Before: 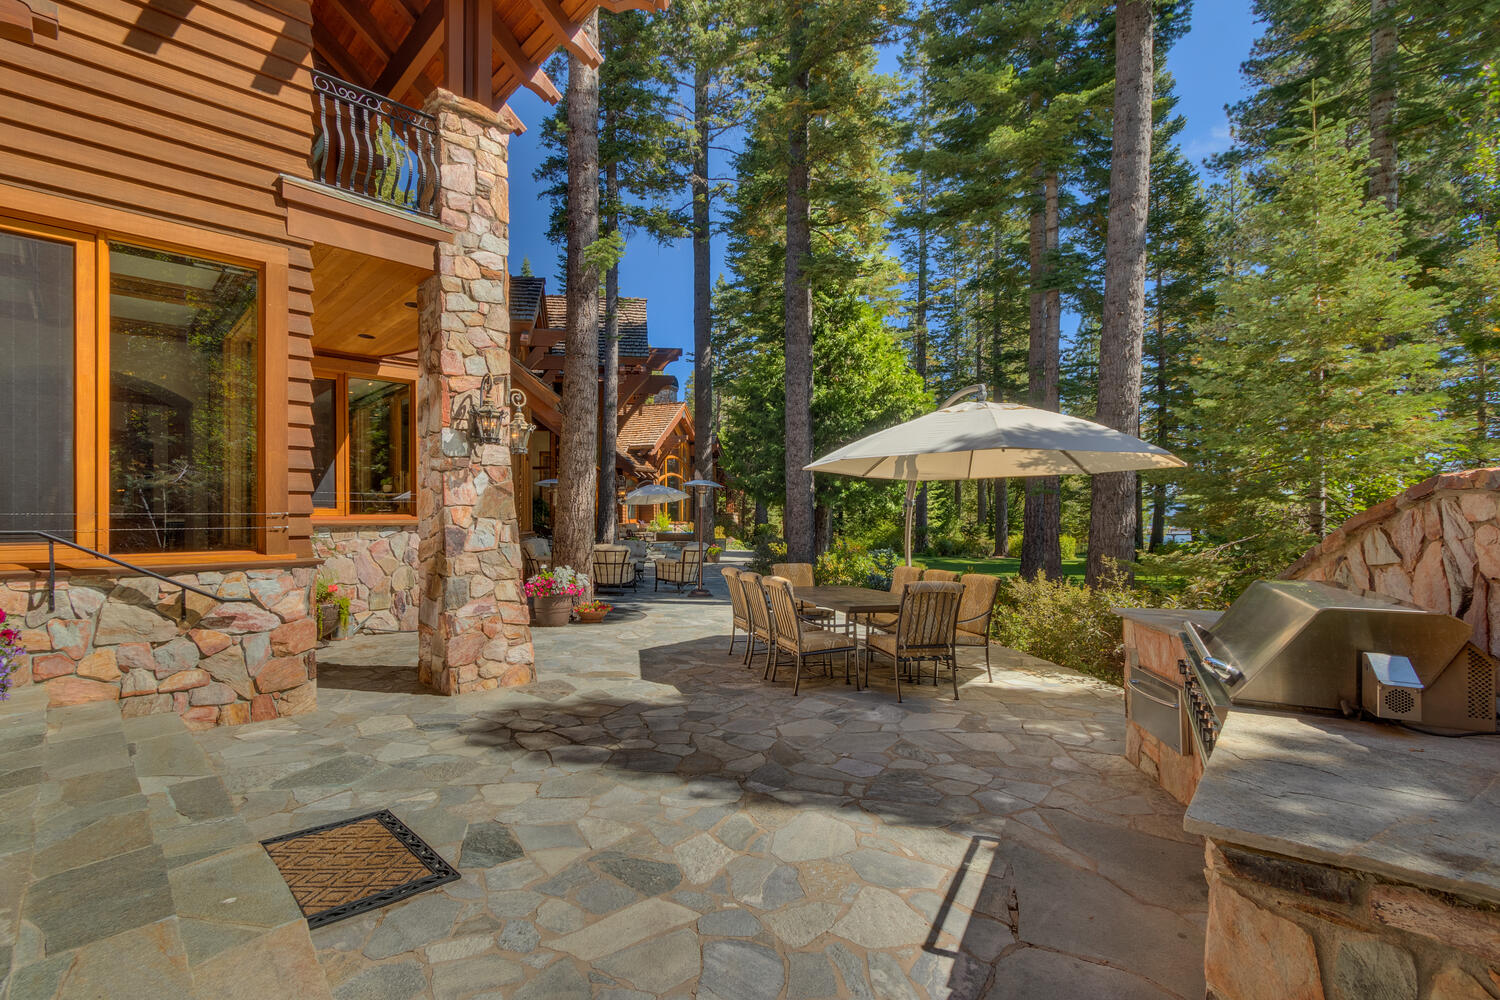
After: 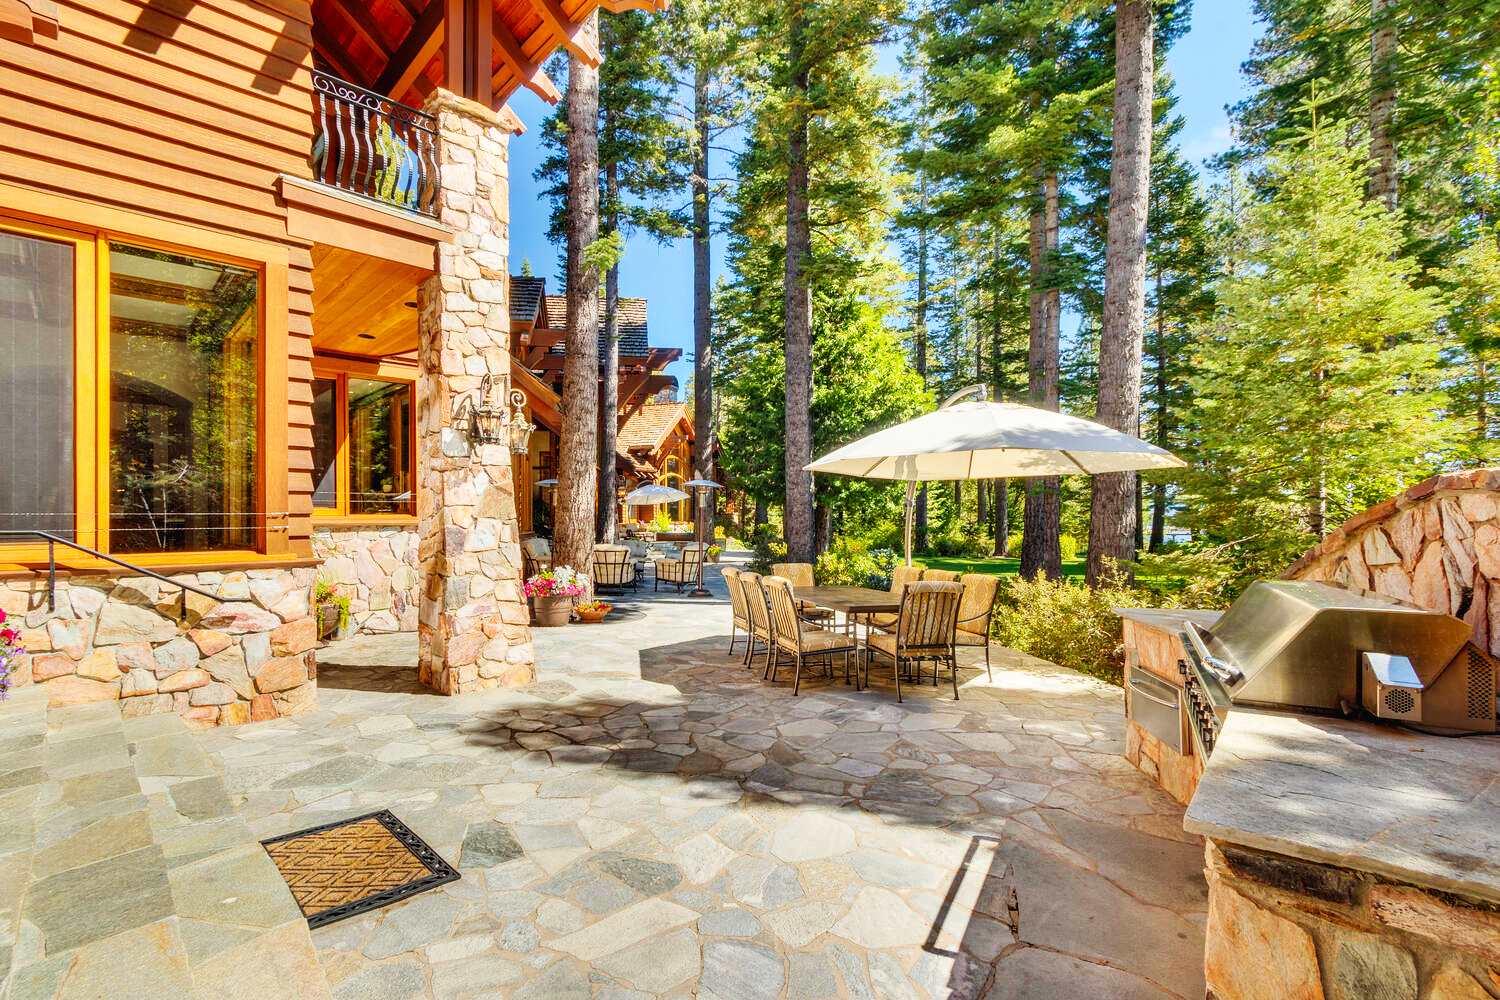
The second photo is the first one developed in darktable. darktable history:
base curve: curves: ch0 [(0, 0.003) (0.001, 0.002) (0.006, 0.004) (0.02, 0.022) (0.048, 0.086) (0.094, 0.234) (0.162, 0.431) (0.258, 0.629) (0.385, 0.8) (0.548, 0.918) (0.751, 0.988) (1, 1)], exposure shift 0.576, preserve colors none
